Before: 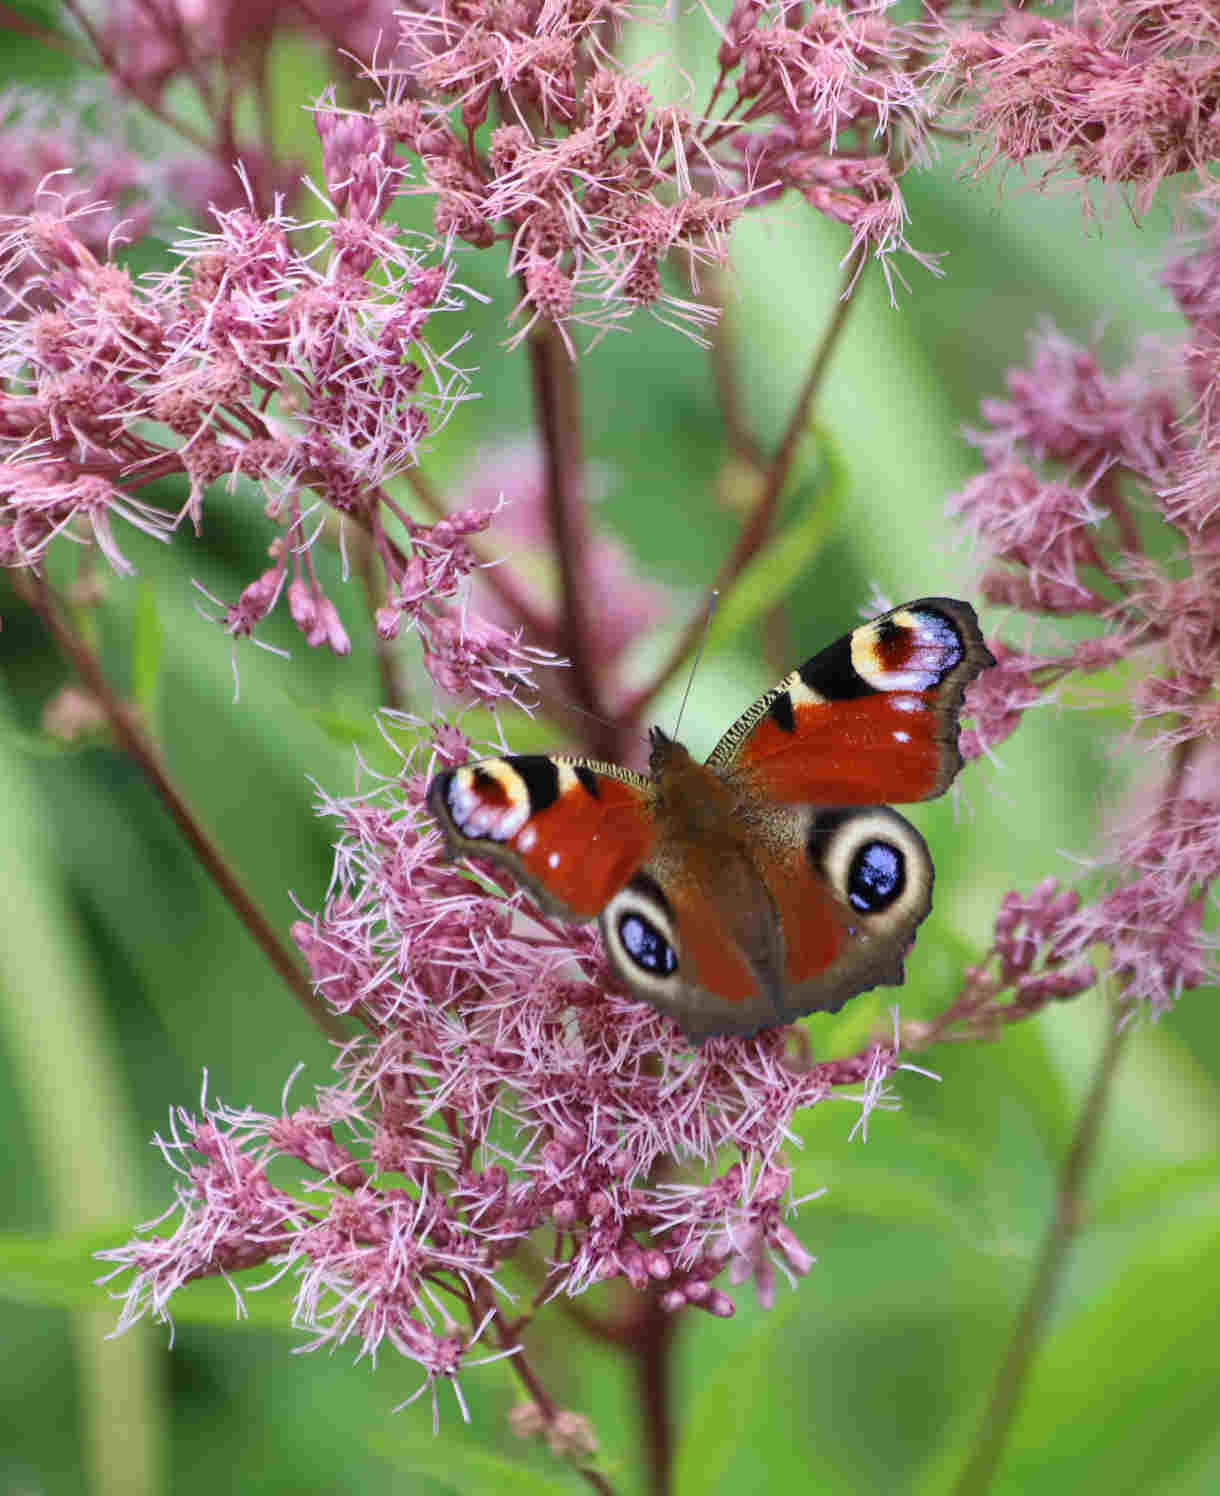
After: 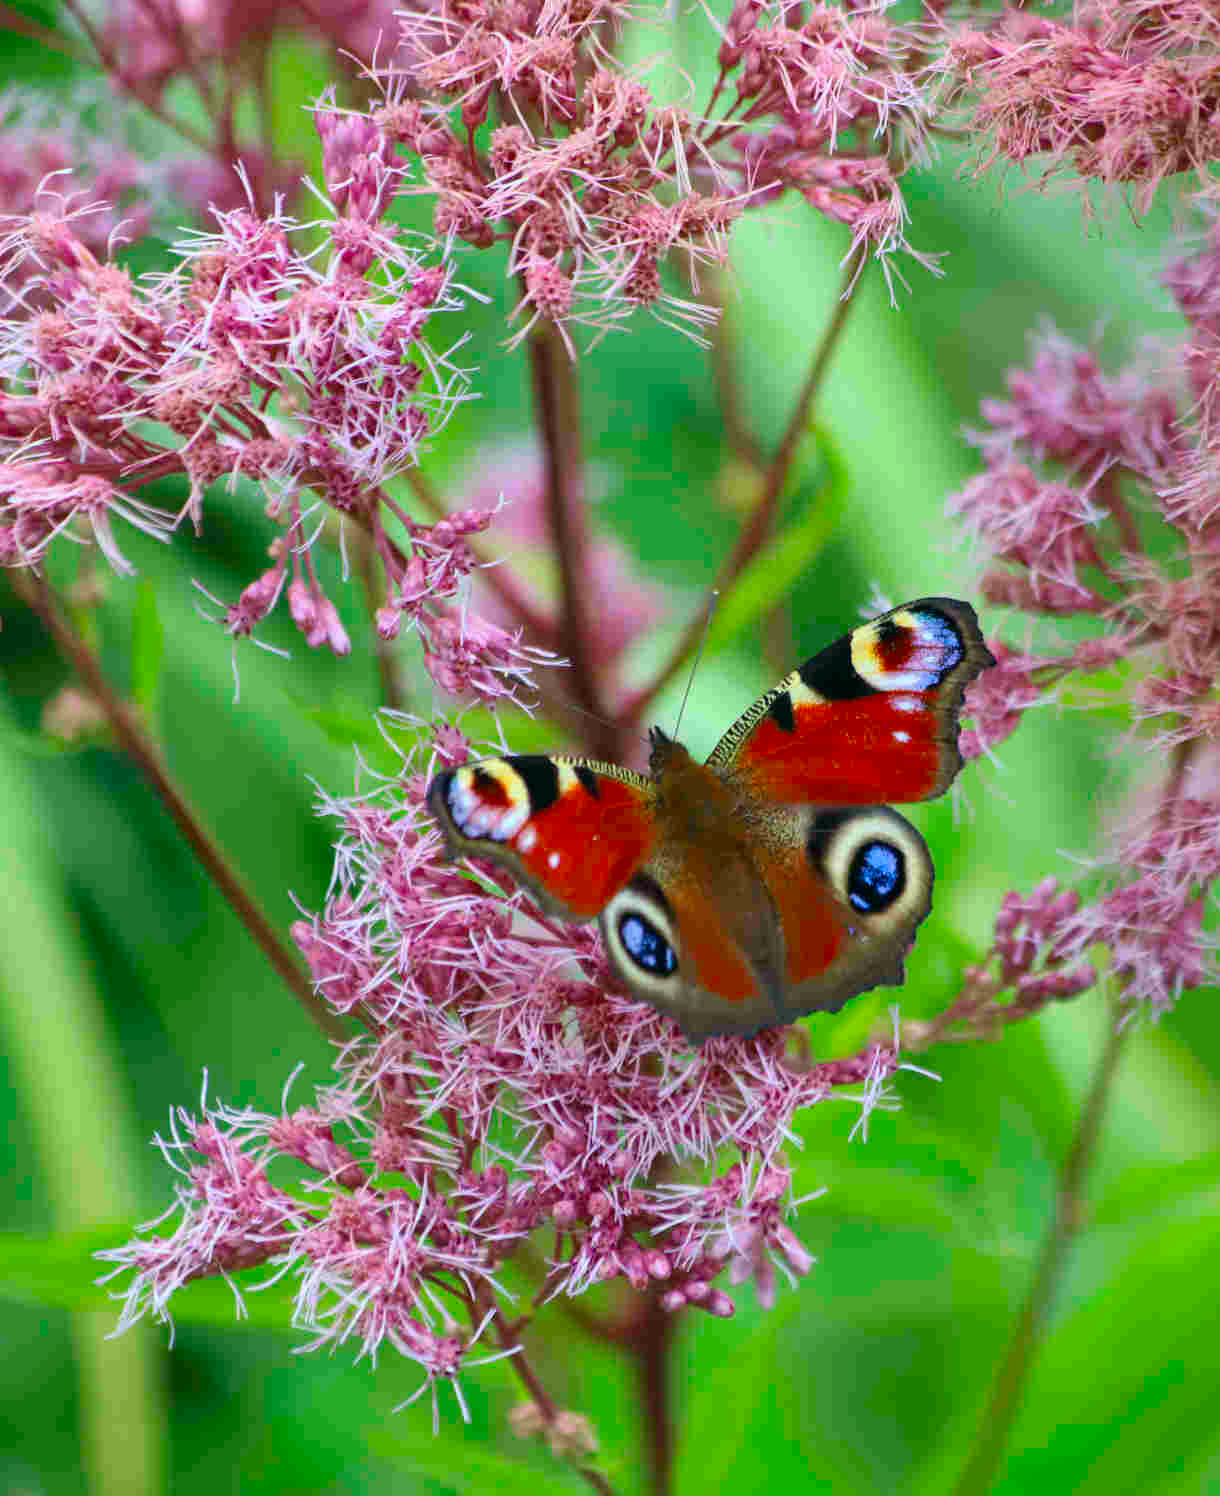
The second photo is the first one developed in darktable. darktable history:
color zones: curves: ch0 [(0, 0.5) (0.143, 0.5) (0.286, 0.5) (0.429, 0.5) (0.571, 0.5) (0.714, 0.476) (0.857, 0.5) (1, 0.5)]; ch2 [(0, 0.5) (0.143, 0.5) (0.286, 0.5) (0.429, 0.5) (0.571, 0.5) (0.714, 0.487) (0.857, 0.5) (1, 0.5)]
color correction: highlights a* -7.33, highlights b* 1.26, shadows a* -3.55, saturation 1.4
